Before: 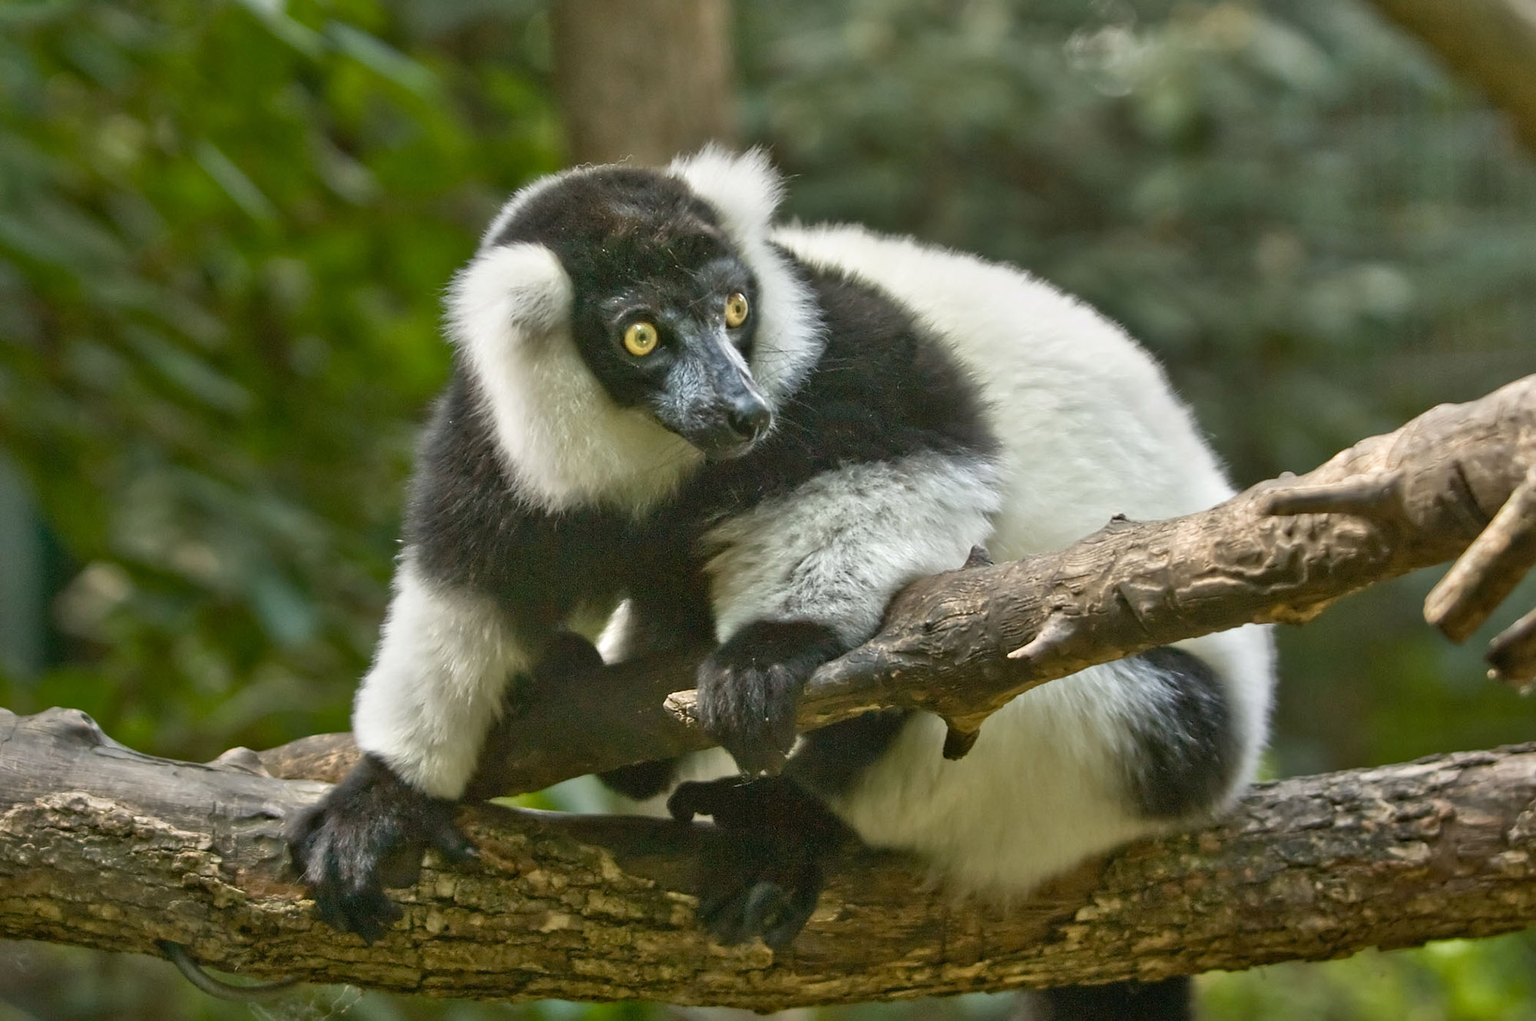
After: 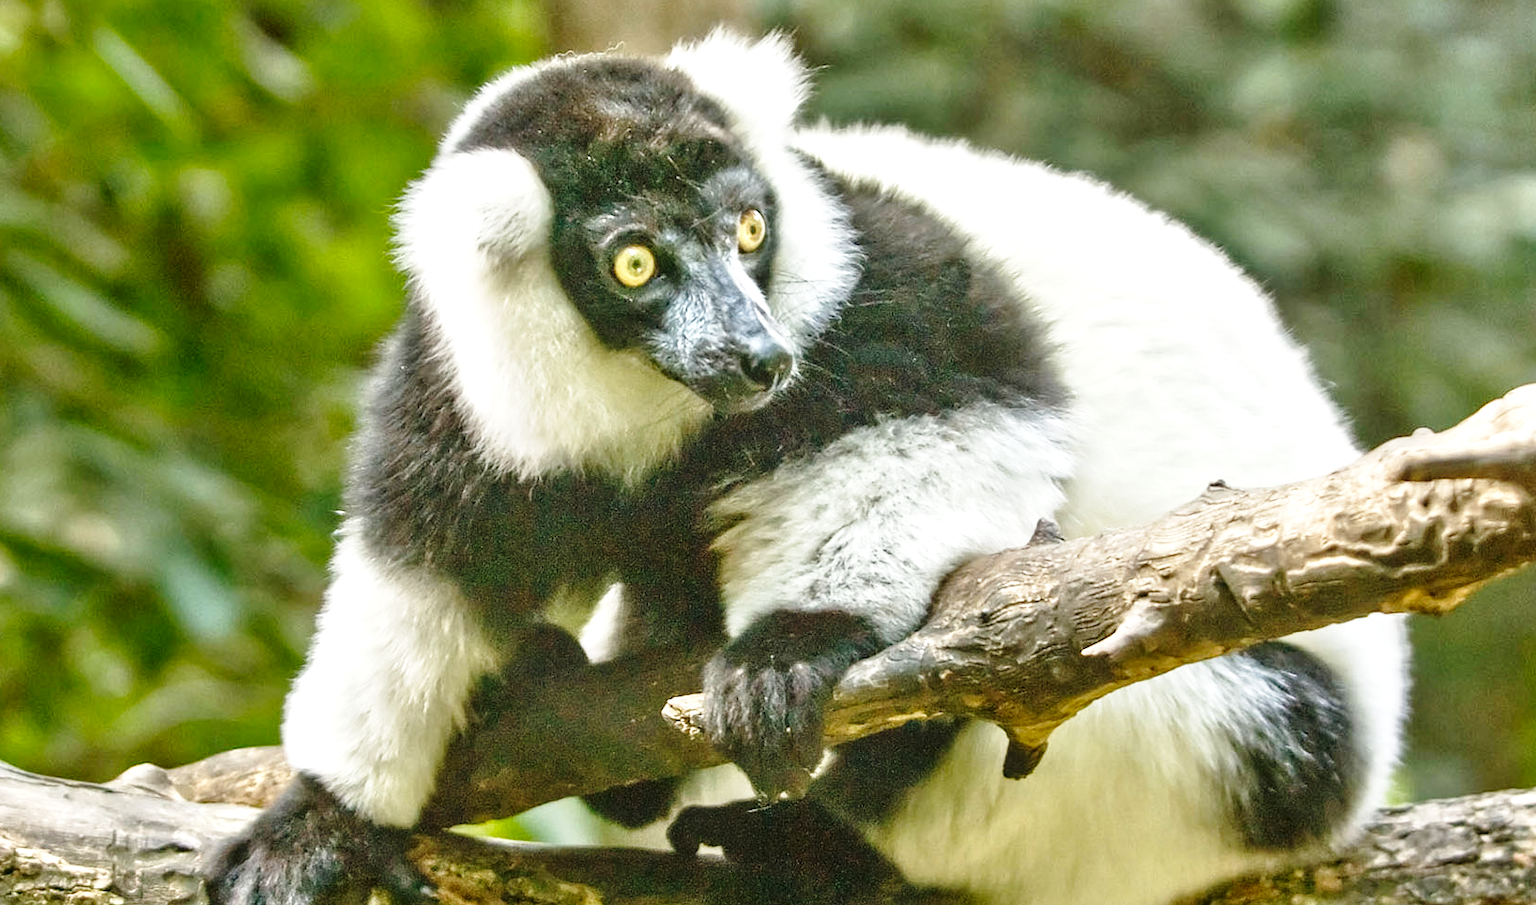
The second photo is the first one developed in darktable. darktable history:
local contrast: on, module defaults
exposure: black level correction 0, exposure 0.5 EV, compensate highlight preservation false
base curve: curves: ch0 [(0, 0) (0.028, 0.03) (0.121, 0.232) (0.46, 0.748) (0.859, 0.968) (1, 1)], preserve colors none
crop: left 7.856%, top 11.836%, right 10.12%, bottom 15.387%
